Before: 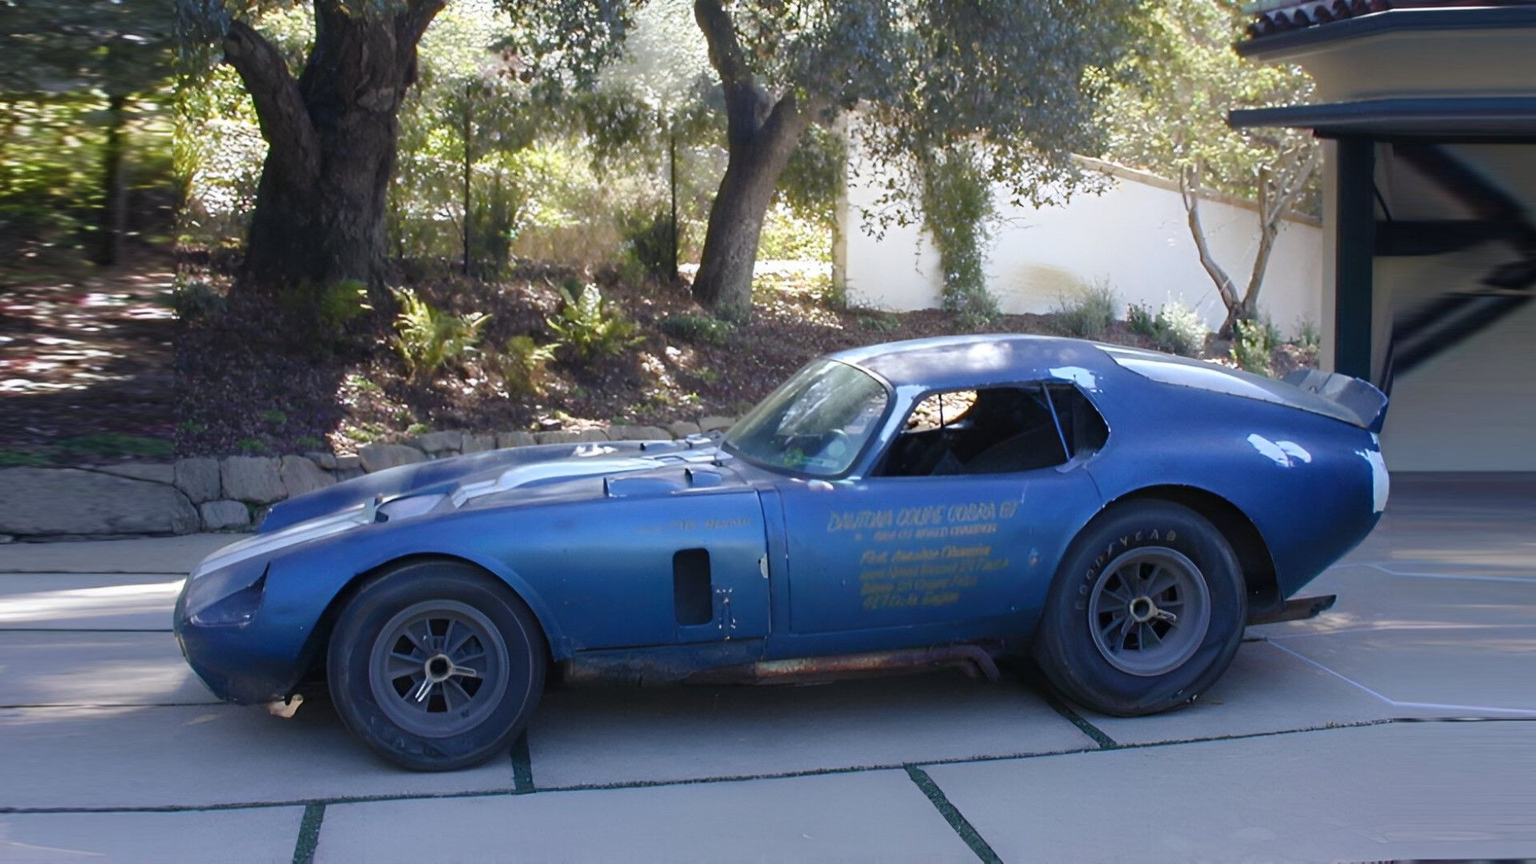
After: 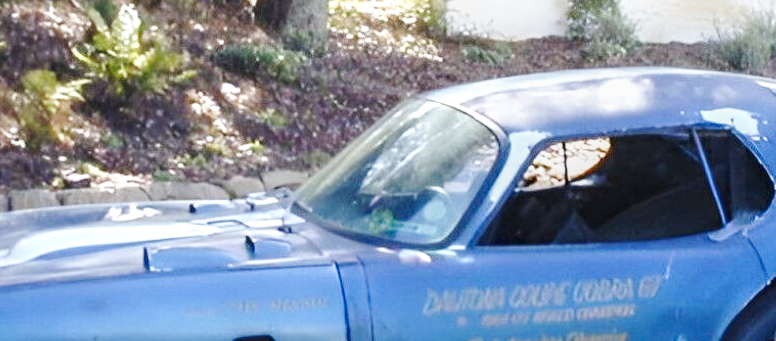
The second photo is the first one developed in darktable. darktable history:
base curve: curves: ch0 [(0, 0) (0.025, 0.046) (0.112, 0.277) (0.467, 0.74) (0.814, 0.929) (1, 0.942)], preserve colors none
local contrast: detail 130%
crop: left 31.864%, top 32.428%, right 27.671%, bottom 35.974%
